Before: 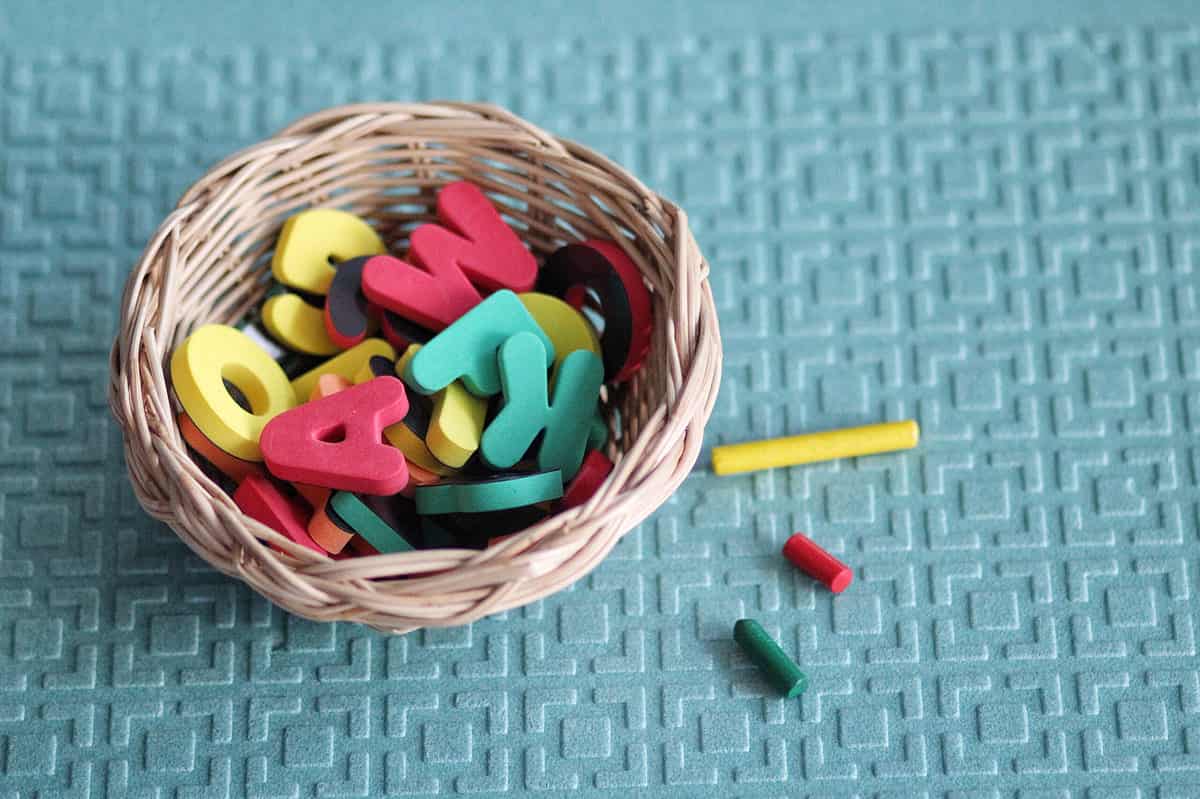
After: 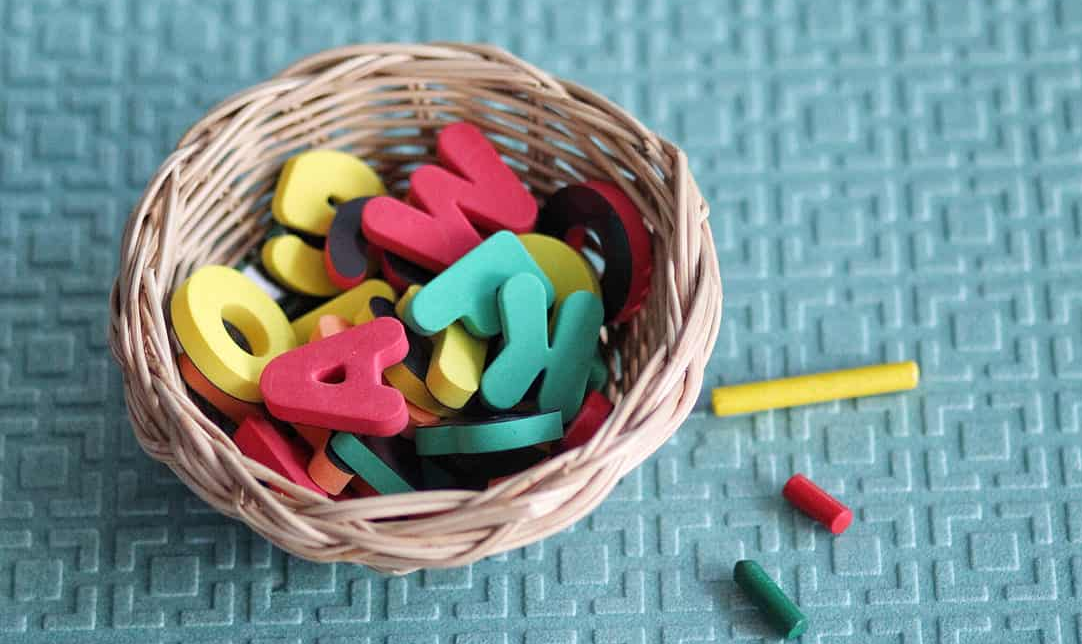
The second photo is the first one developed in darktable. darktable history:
crop: top 7.392%, right 9.804%, bottom 11.983%
